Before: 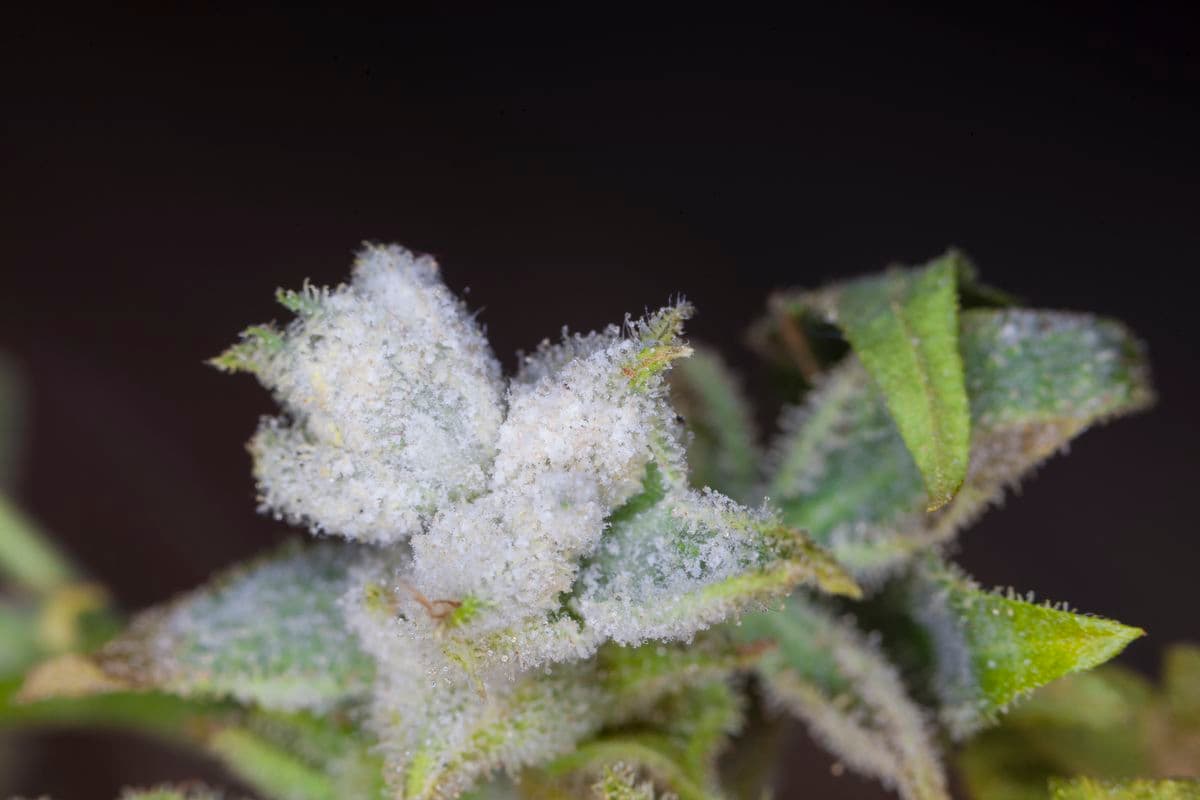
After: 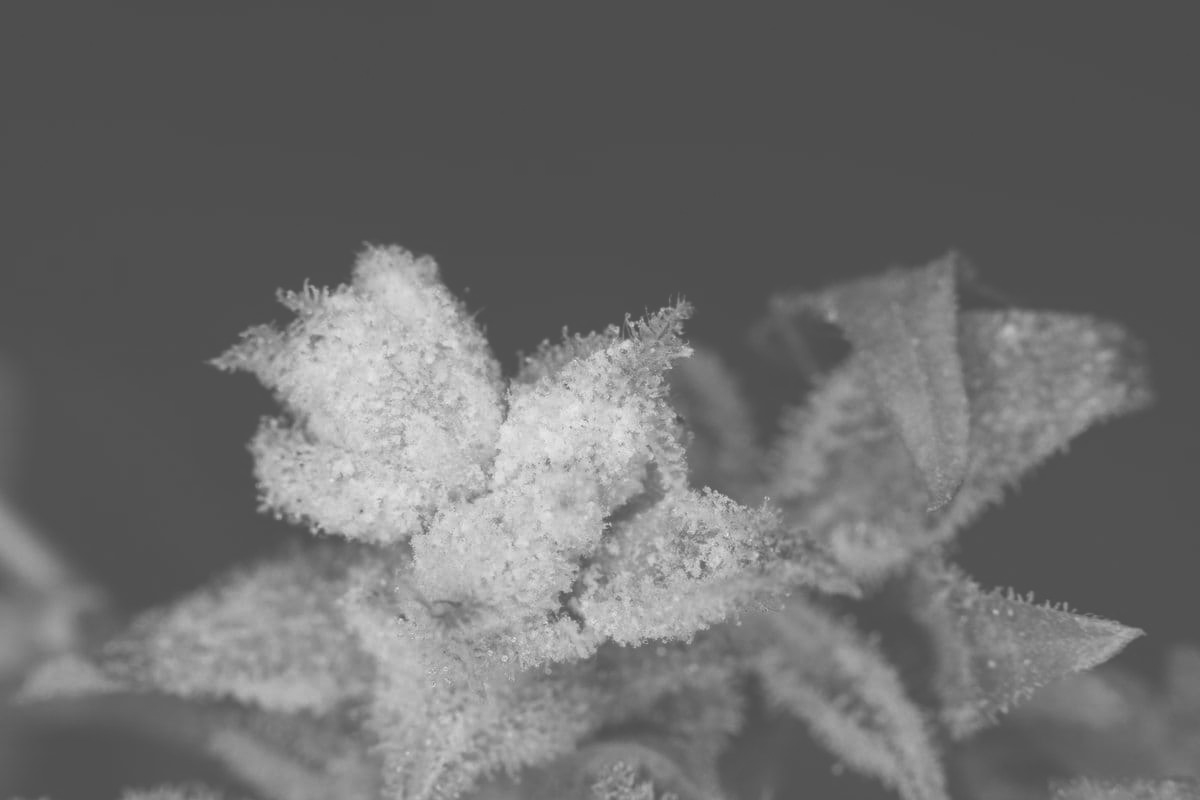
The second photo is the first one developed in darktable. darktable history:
exposure: black level correction -0.087, compensate highlight preservation false
color calibration: output gray [0.246, 0.254, 0.501, 0], gray › normalize channels true, illuminant same as pipeline (D50), adaptation XYZ, x 0.346, y 0.359, gamut compression 0
